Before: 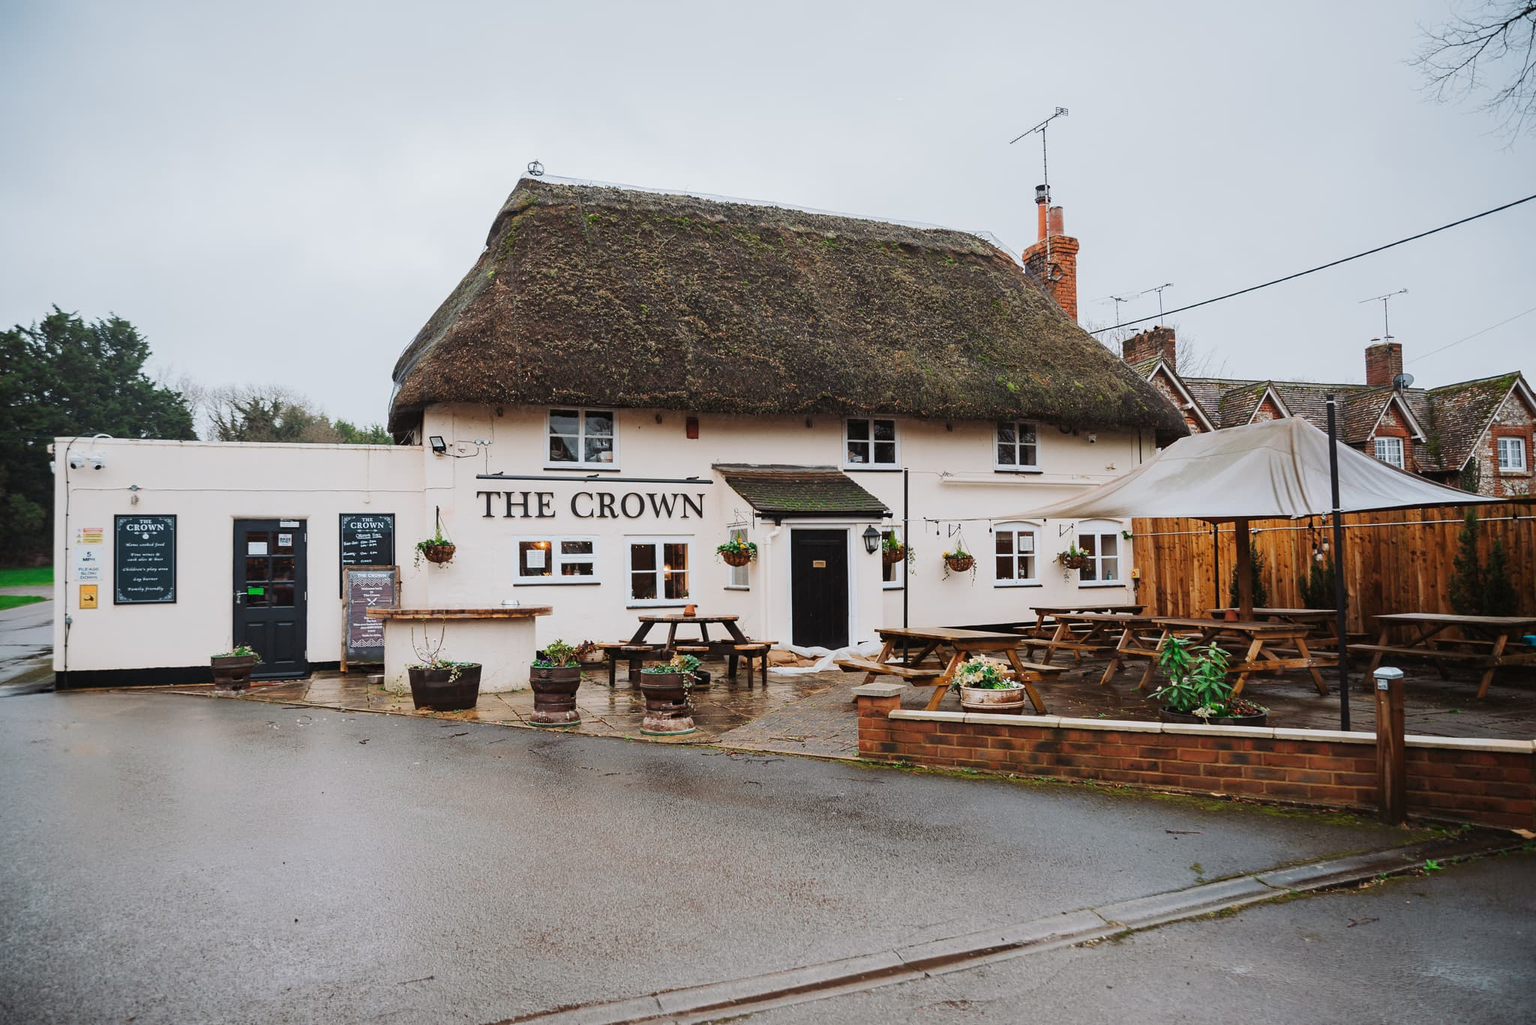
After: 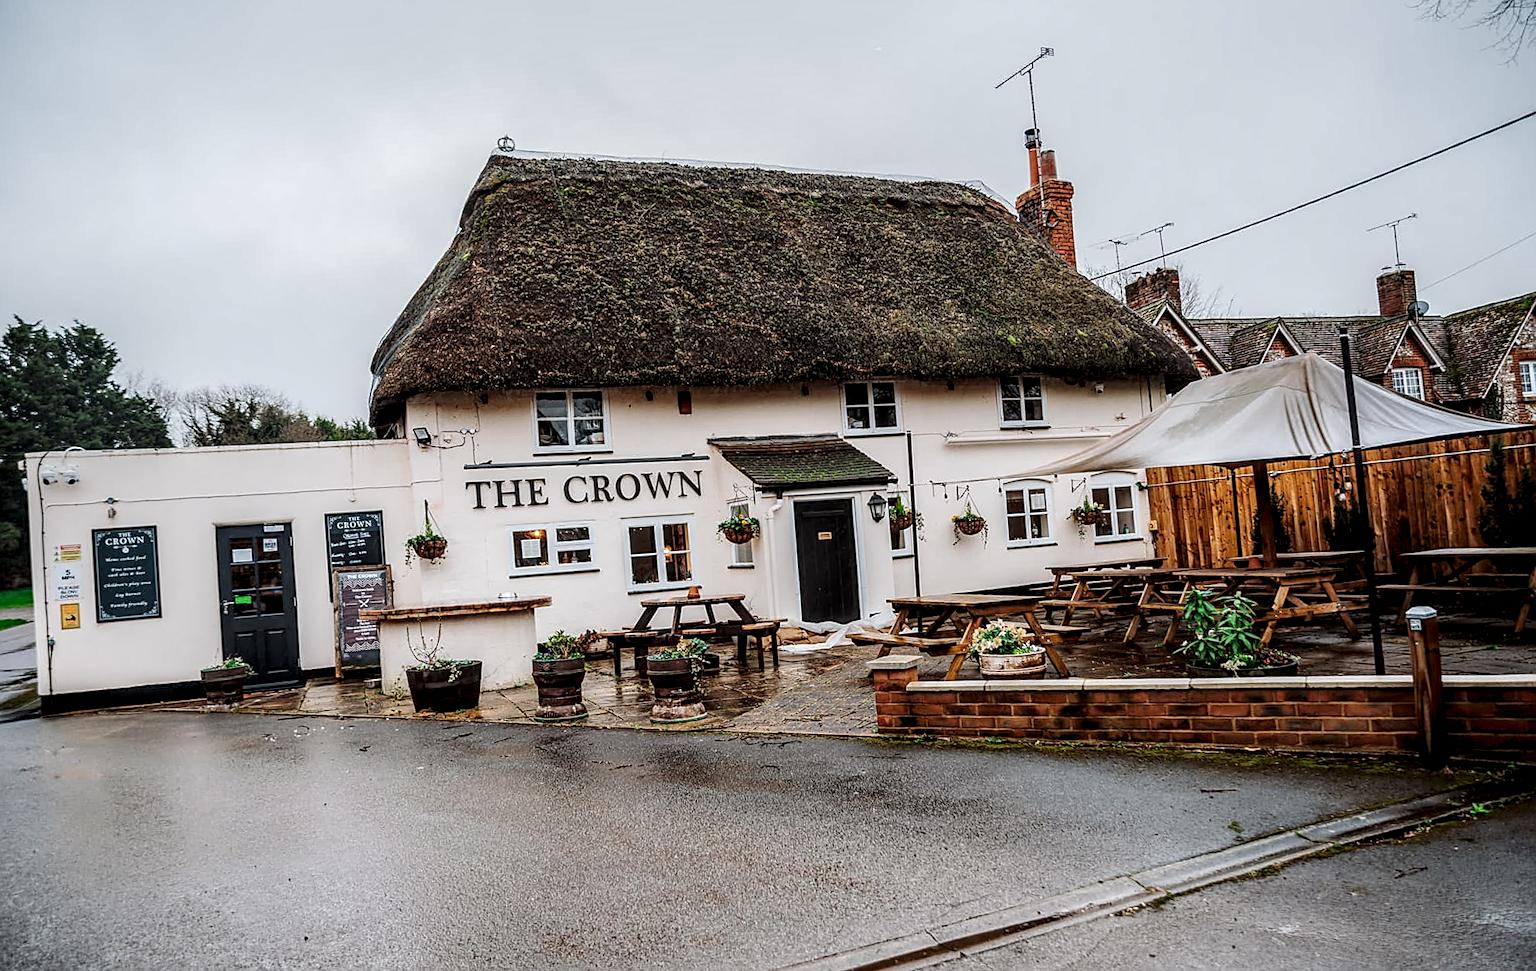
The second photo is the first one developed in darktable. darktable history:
white balance: red 1, blue 1
sharpen: on, module defaults
rotate and perspective: rotation -3.52°, crop left 0.036, crop right 0.964, crop top 0.081, crop bottom 0.919
local contrast: highlights 19%, detail 186%
exposure: black level correction 0.001, compensate highlight preservation false
